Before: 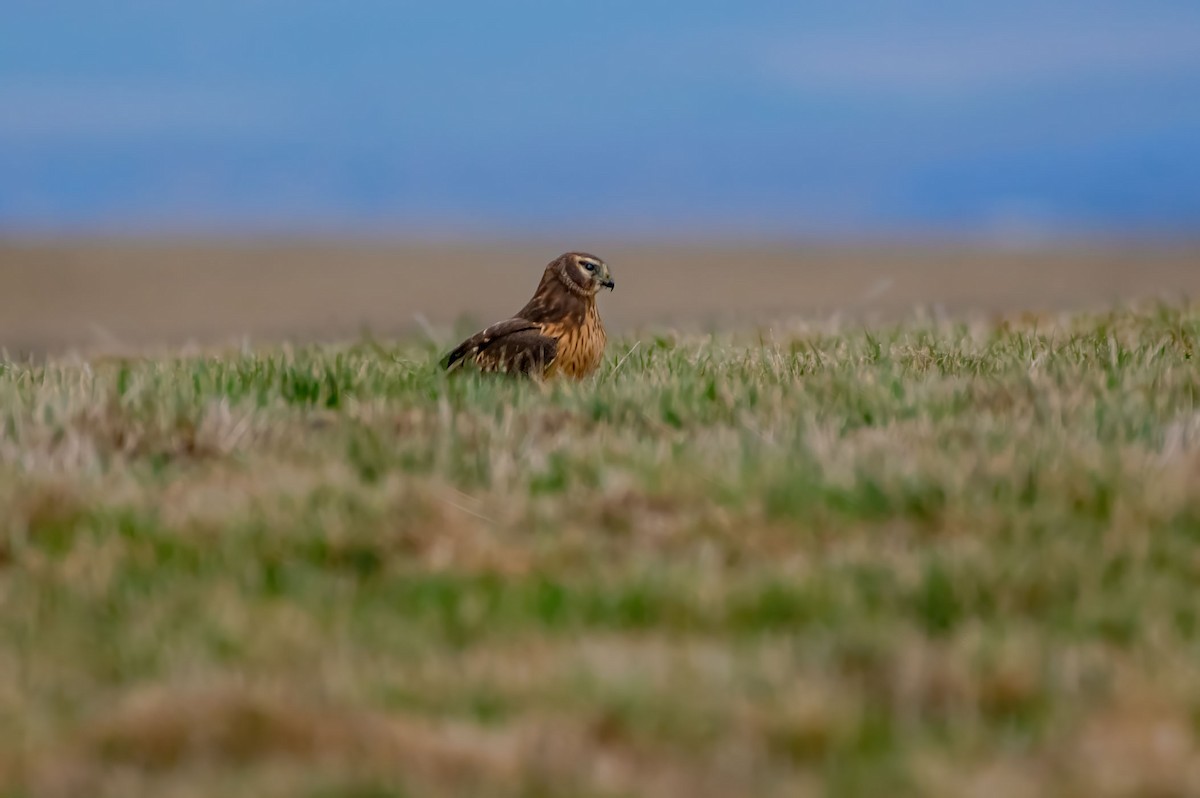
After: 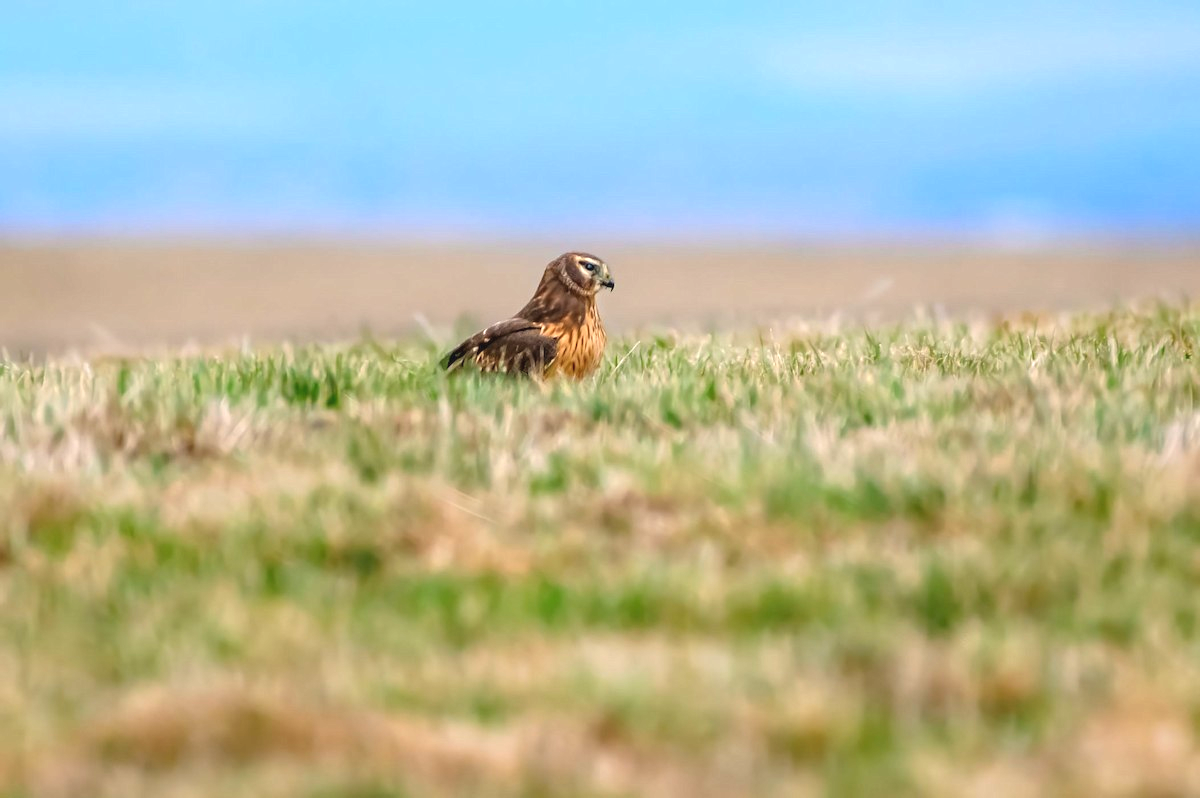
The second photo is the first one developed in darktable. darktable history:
exposure: black level correction -0.002, exposure 1.344 EV, compensate highlight preservation false
